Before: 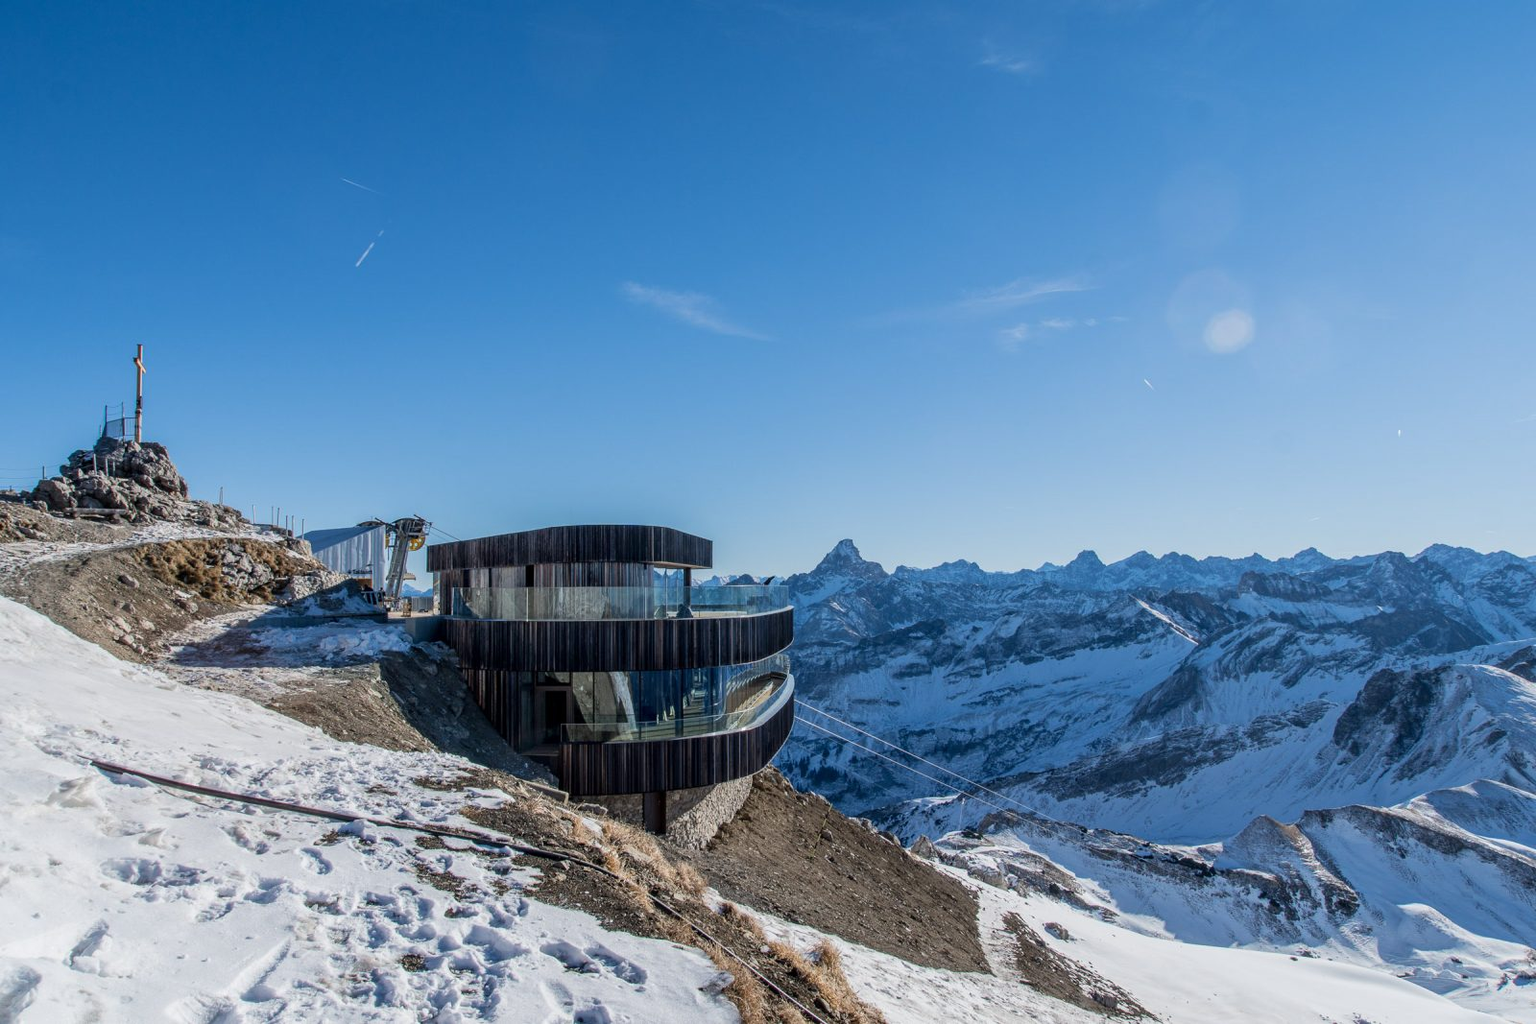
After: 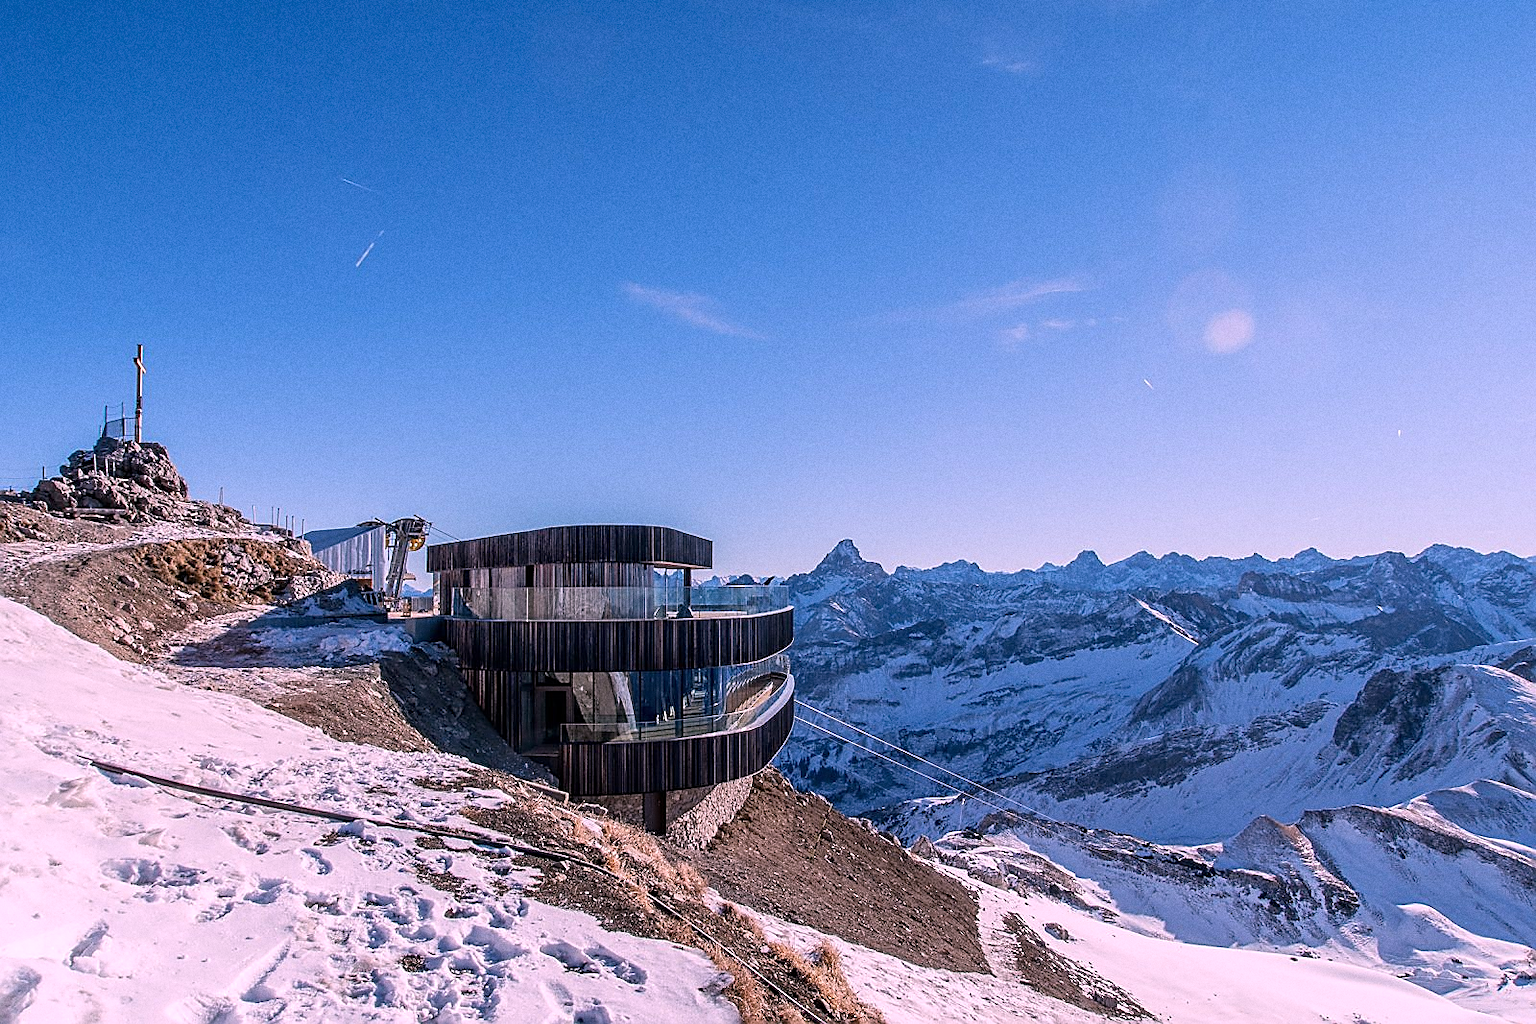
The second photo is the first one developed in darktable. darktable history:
white balance: red 1.188, blue 1.11
sharpen: radius 1.4, amount 1.25, threshold 0.7
grain: strength 26%
